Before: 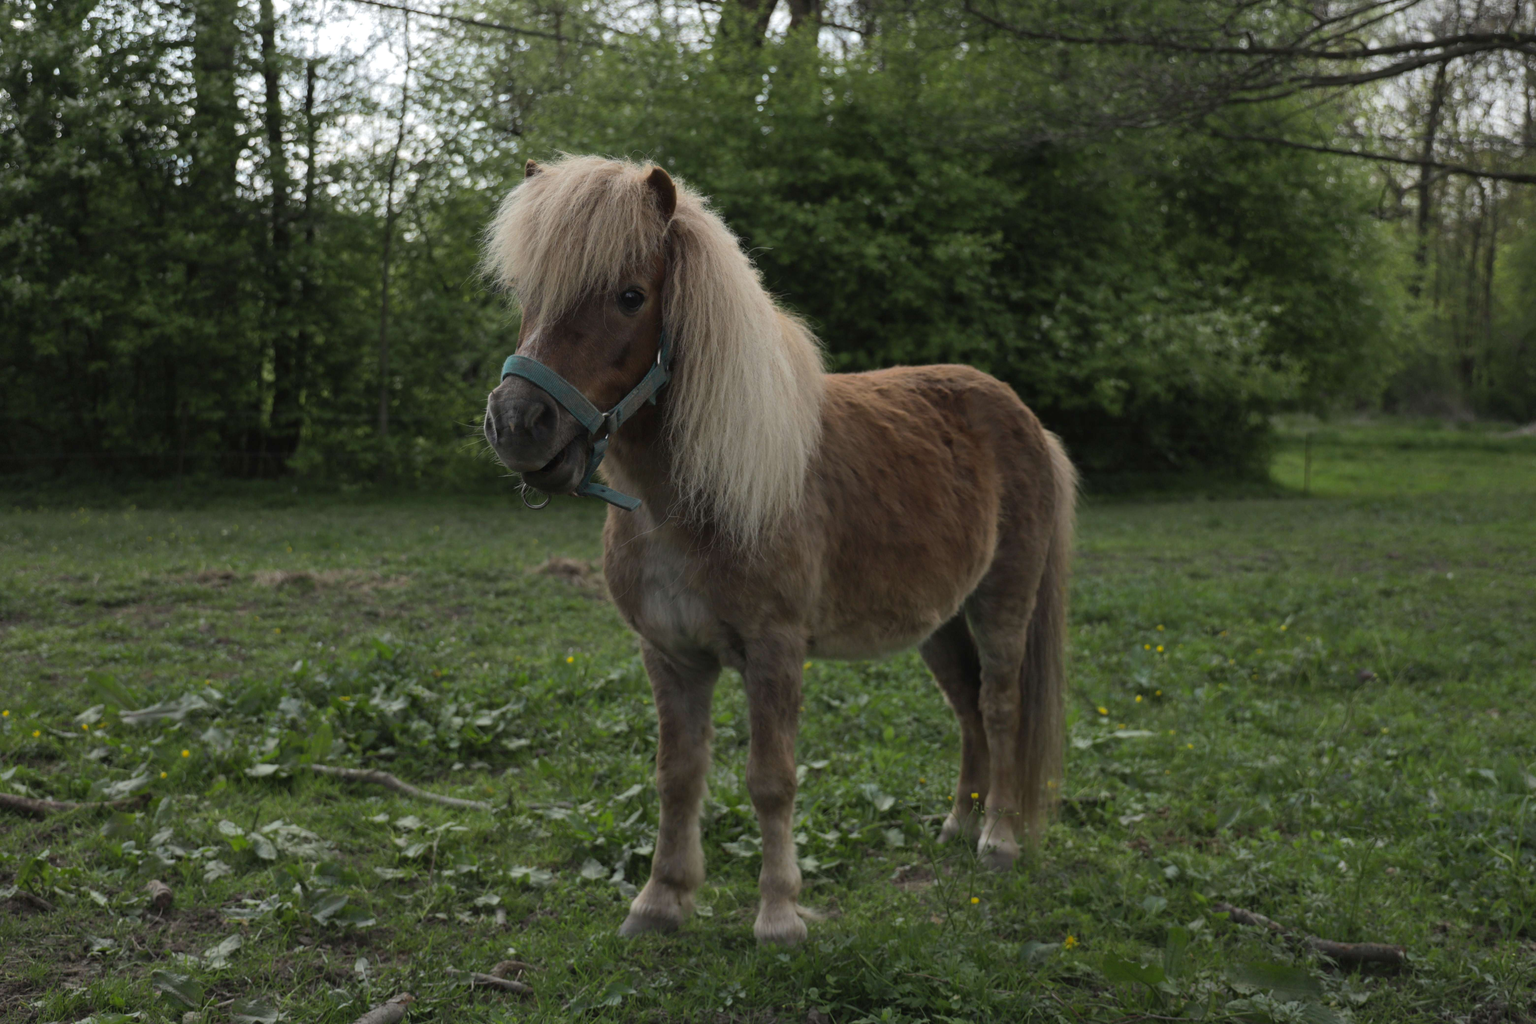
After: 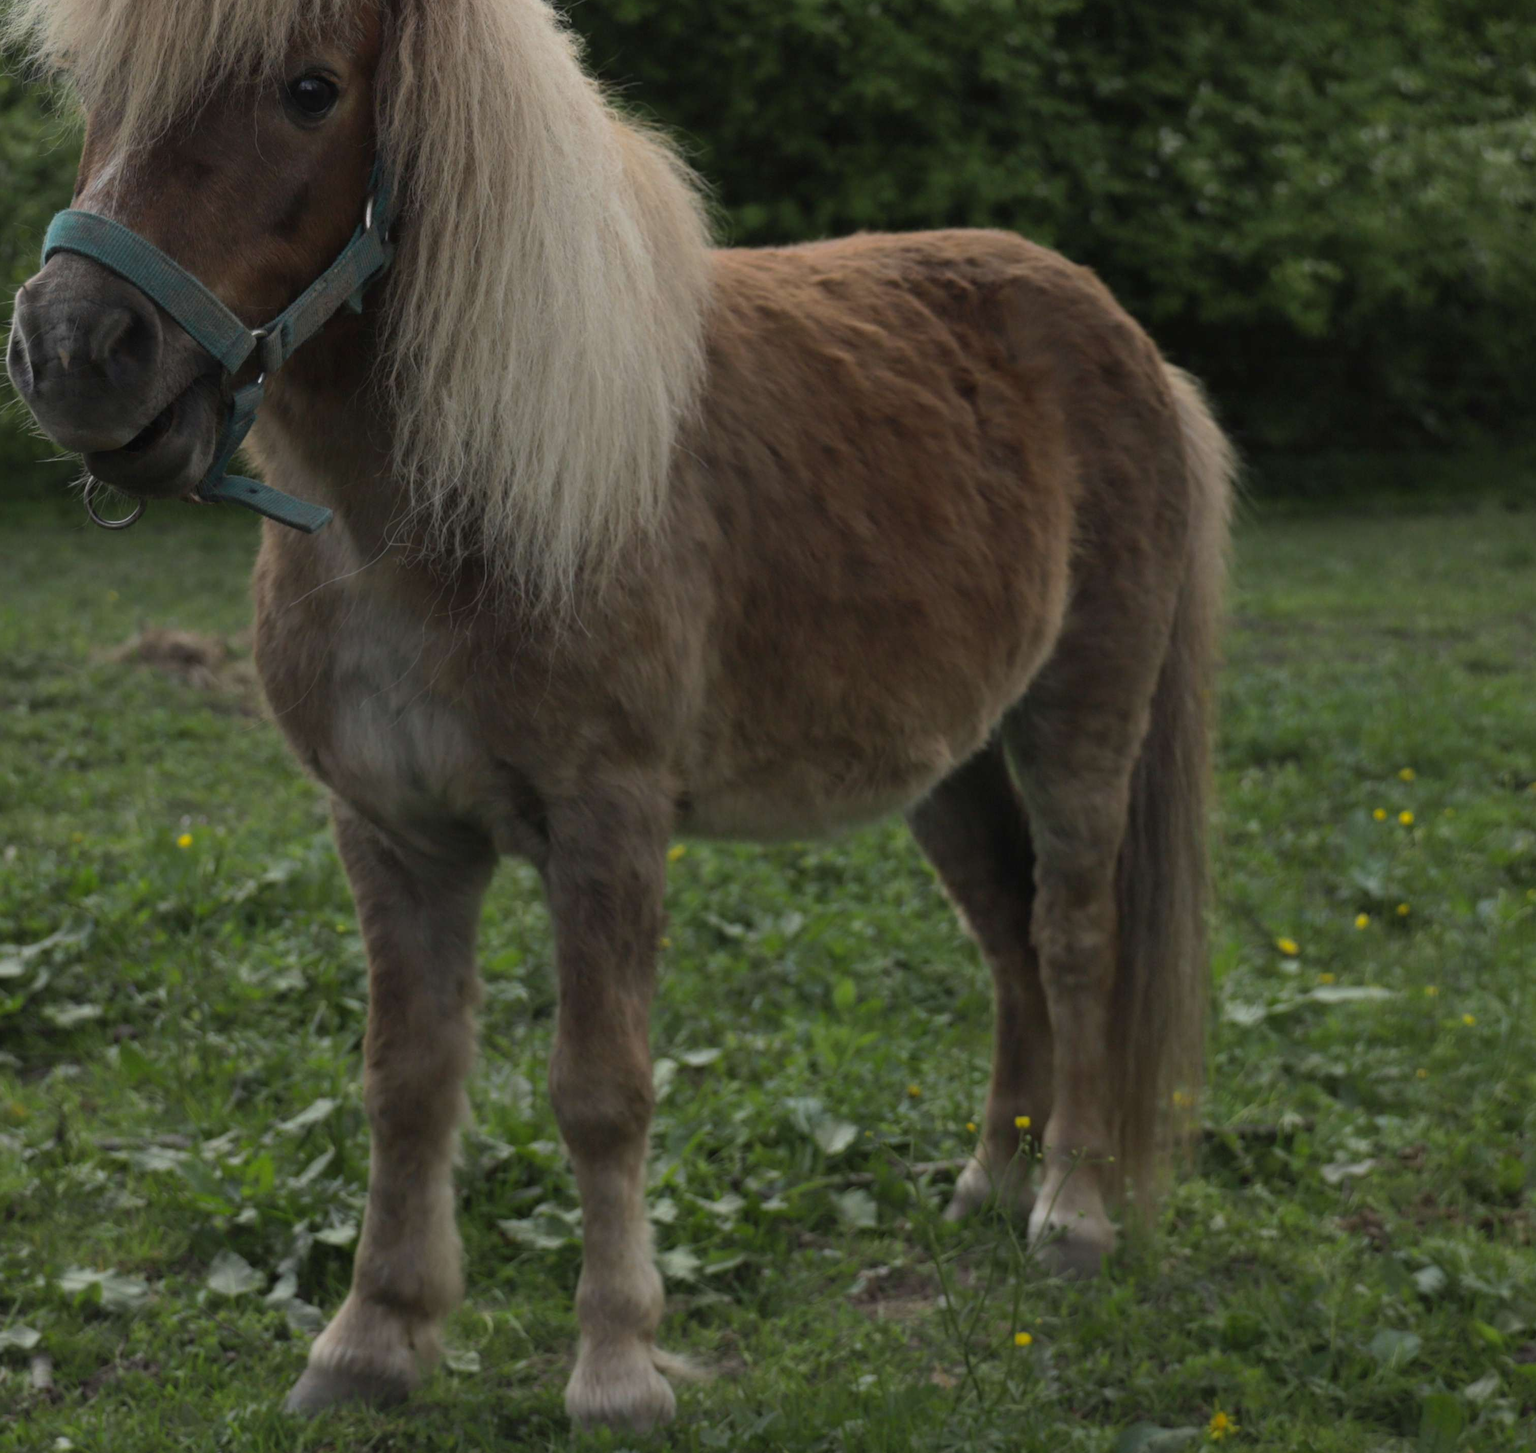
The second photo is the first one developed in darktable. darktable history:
crop: left 31.328%, top 24.797%, right 20.365%, bottom 6.622%
